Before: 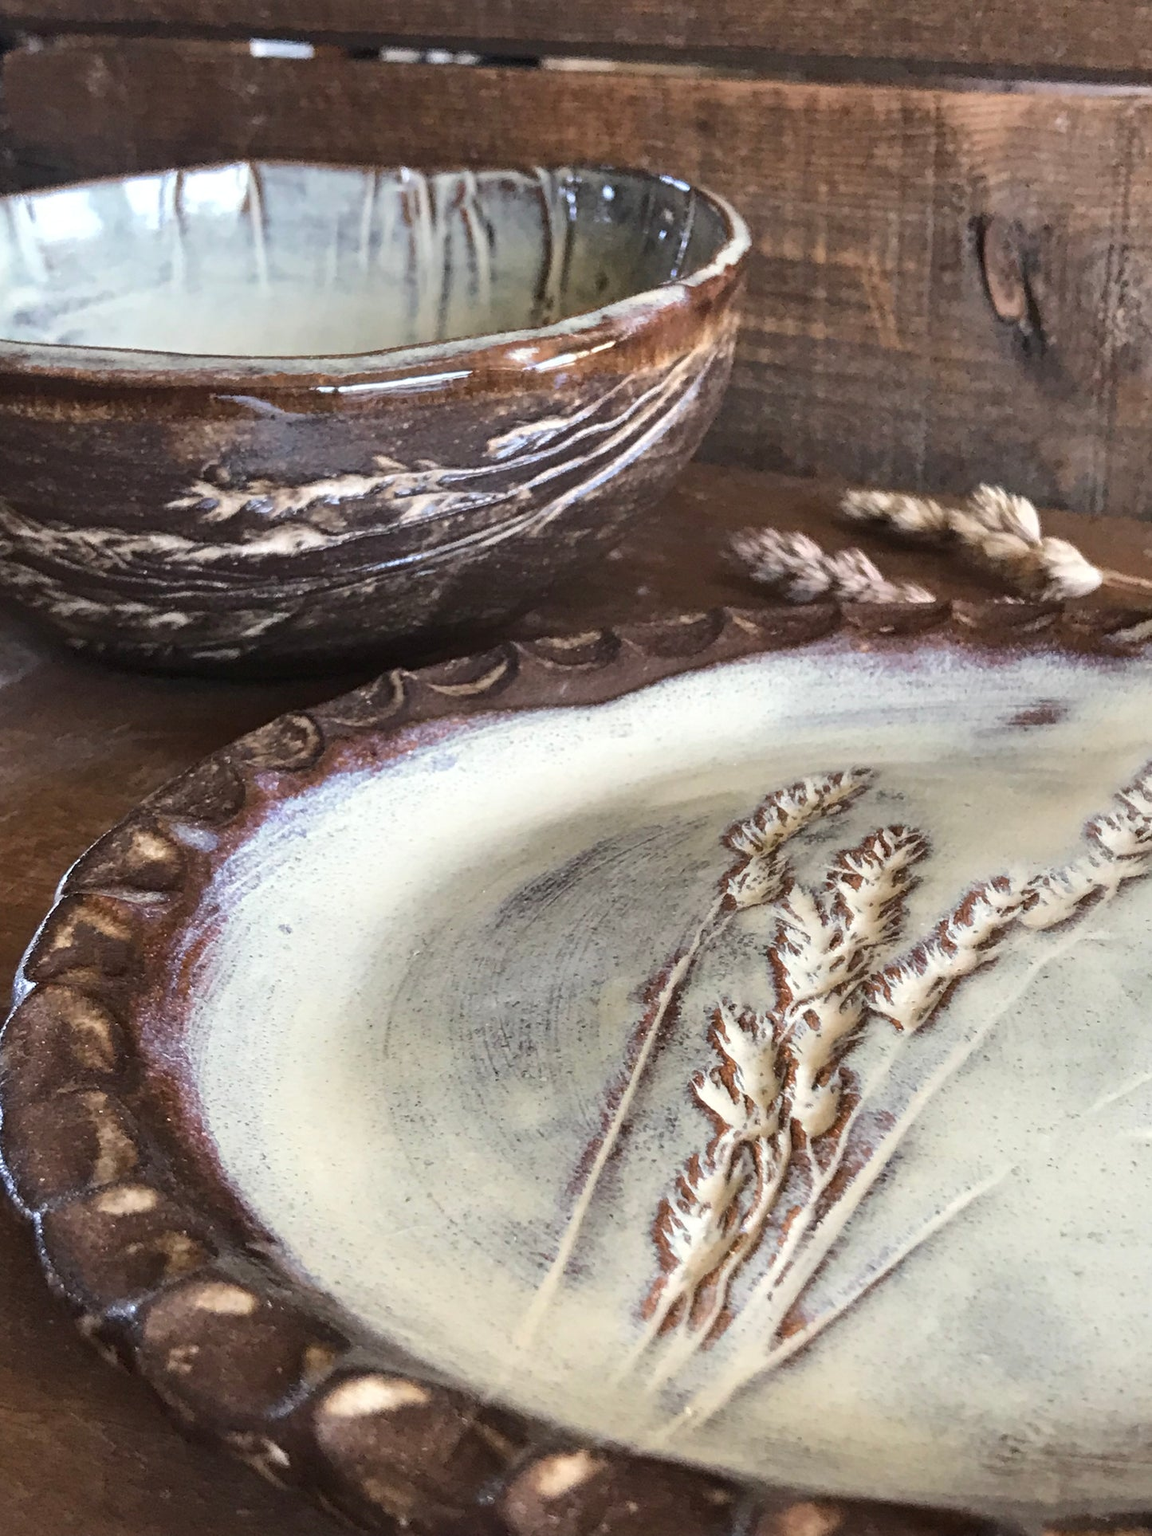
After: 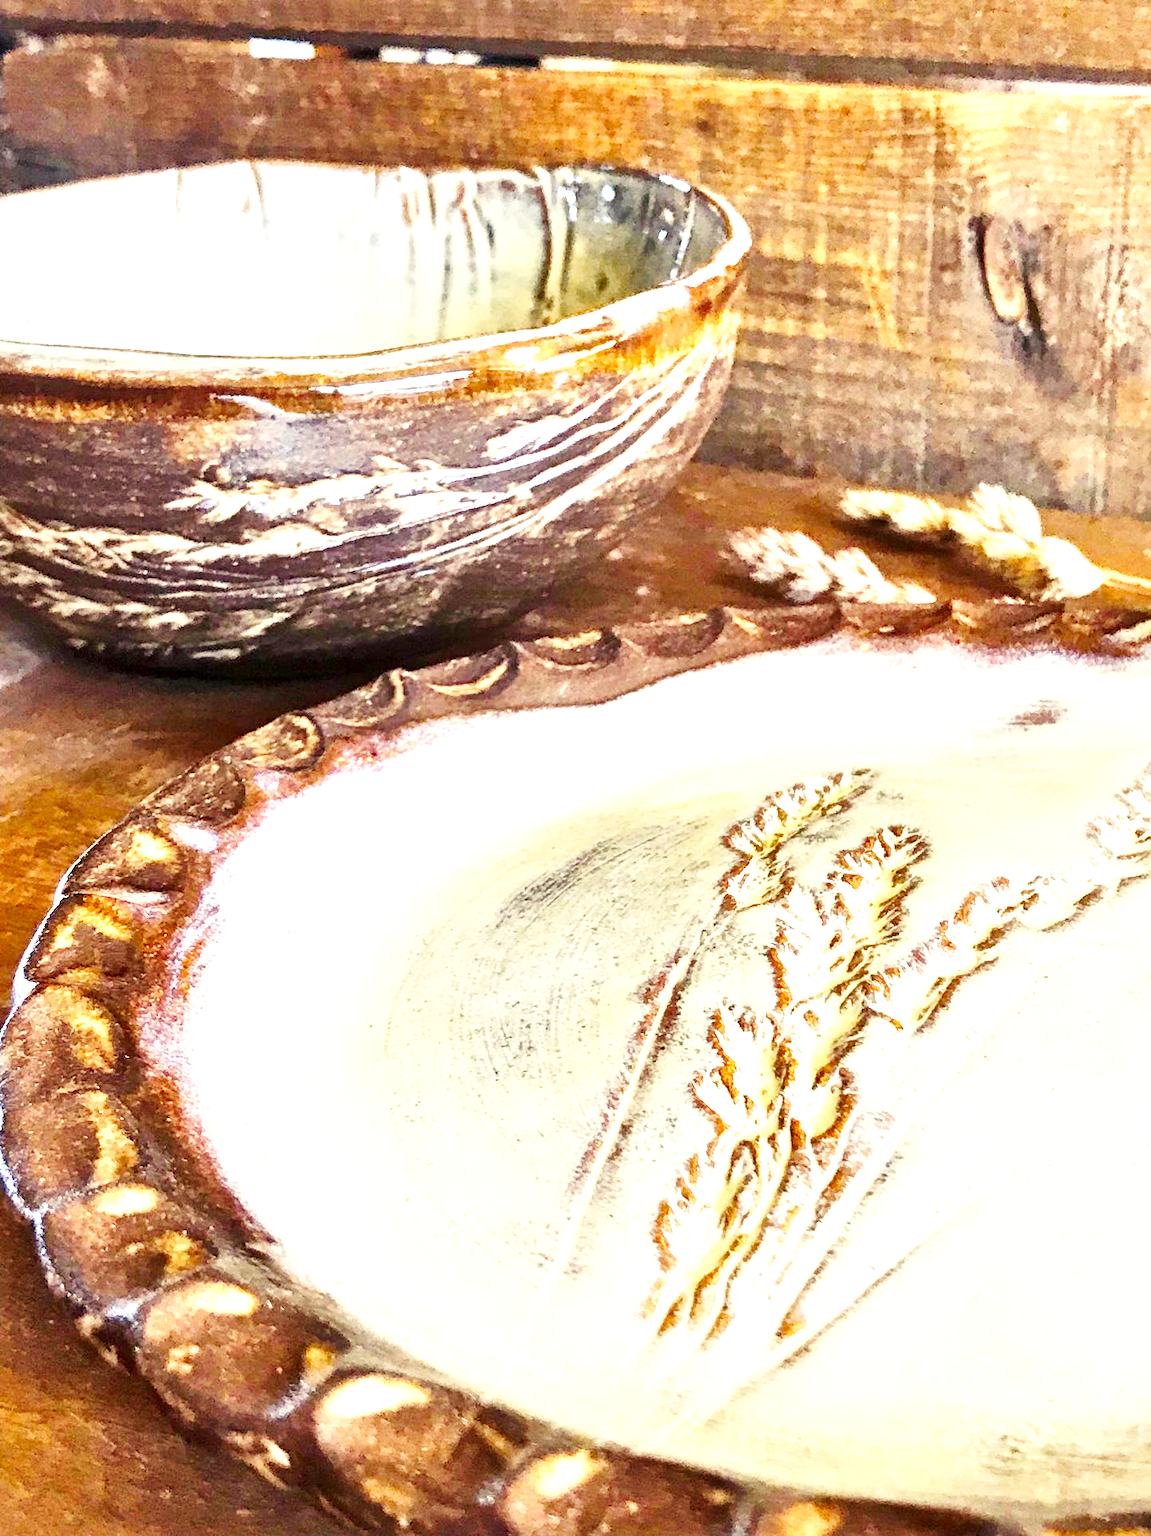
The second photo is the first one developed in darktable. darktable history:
exposure: exposure 0.658 EV, compensate highlight preservation false
base curve: curves: ch0 [(0, 0.003) (0.001, 0.002) (0.006, 0.004) (0.02, 0.022) (0.048, 0.086) (0.094, 0.234) (0.162, 0.431) (0.258, 0.629) (0.385, 0.8) (0.548, 0.918) (0.751, 0.988) (1, 1)], preserve colors none
color balance rgb: highlights gain › chroma 7.983%, highlights gain › hue 85.69°, linear chroma grading › global chroma 15.058%, perceptual saturation grading › global saturation 18.904%, perceptual brilliance grading › global brilliance 11.078%
color correction: highlights b* -0.06, saturation 1.07
local contrast: mode bilateral grid, contrast 50, coarseness 51, detail 150%, midtone range 0.2
